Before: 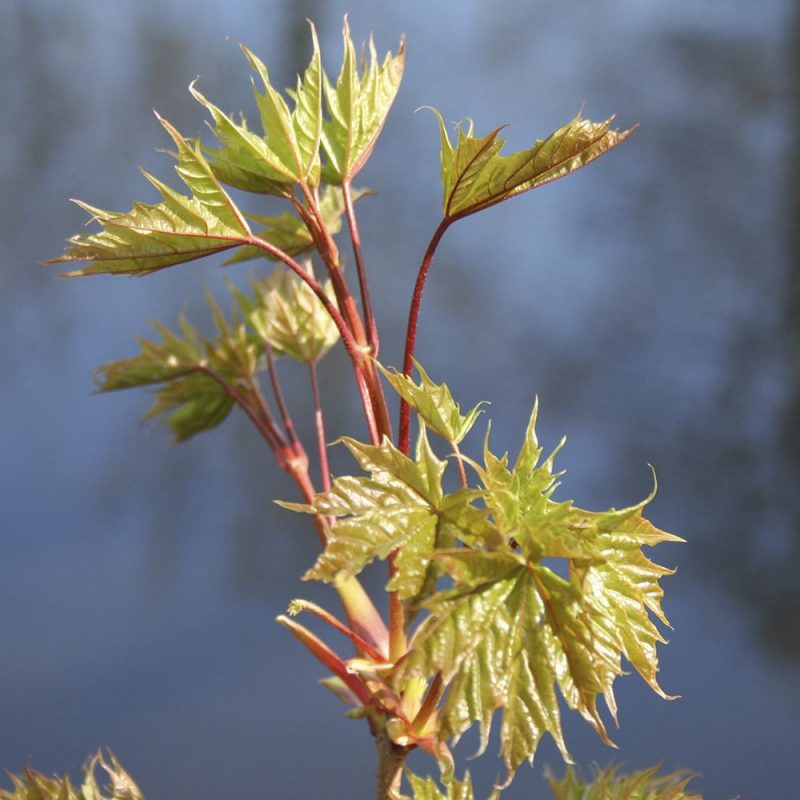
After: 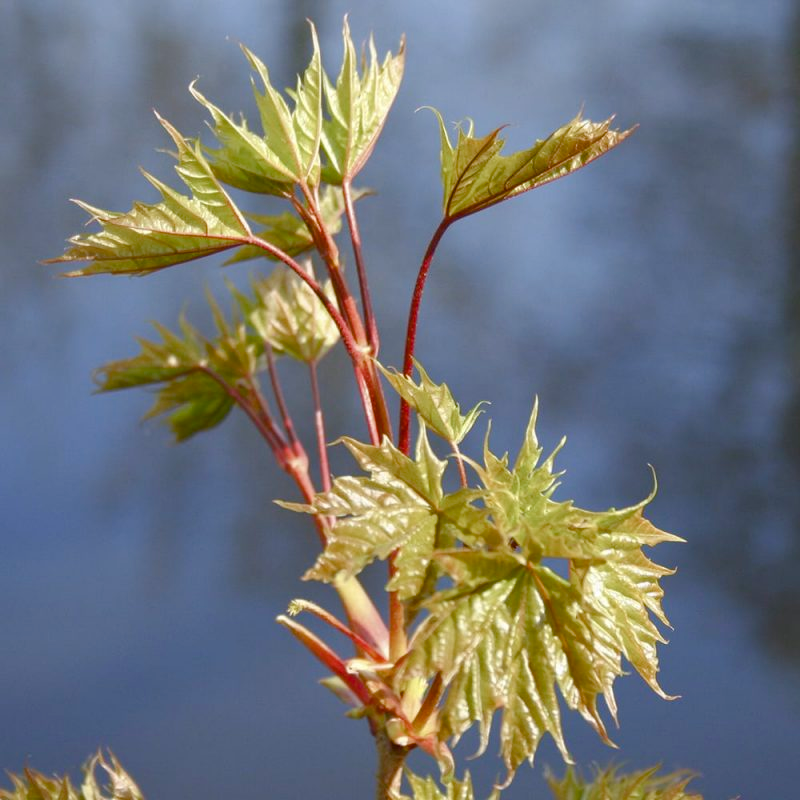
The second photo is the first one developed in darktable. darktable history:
color balance rgb: perceptual saturation grading › global saturation 20%, perceptual saturation grading › highlights -50%, perceptual saturation grading › shadows 31.005%, global vibrance 20%
